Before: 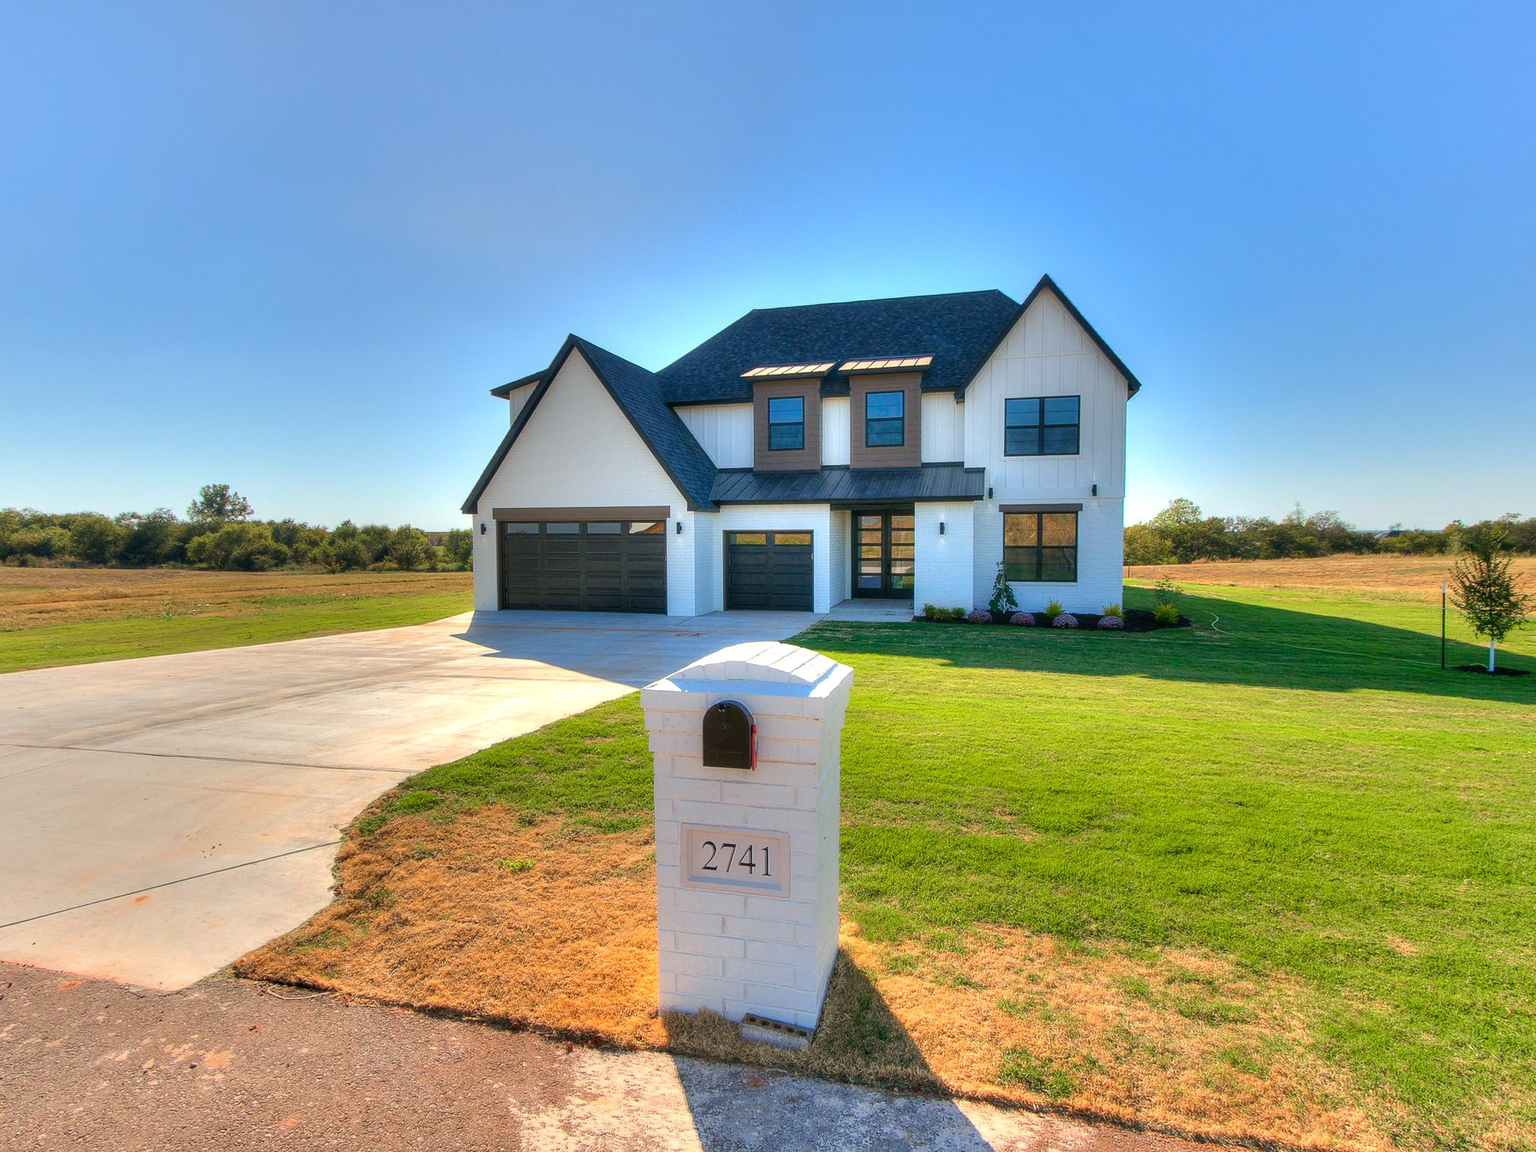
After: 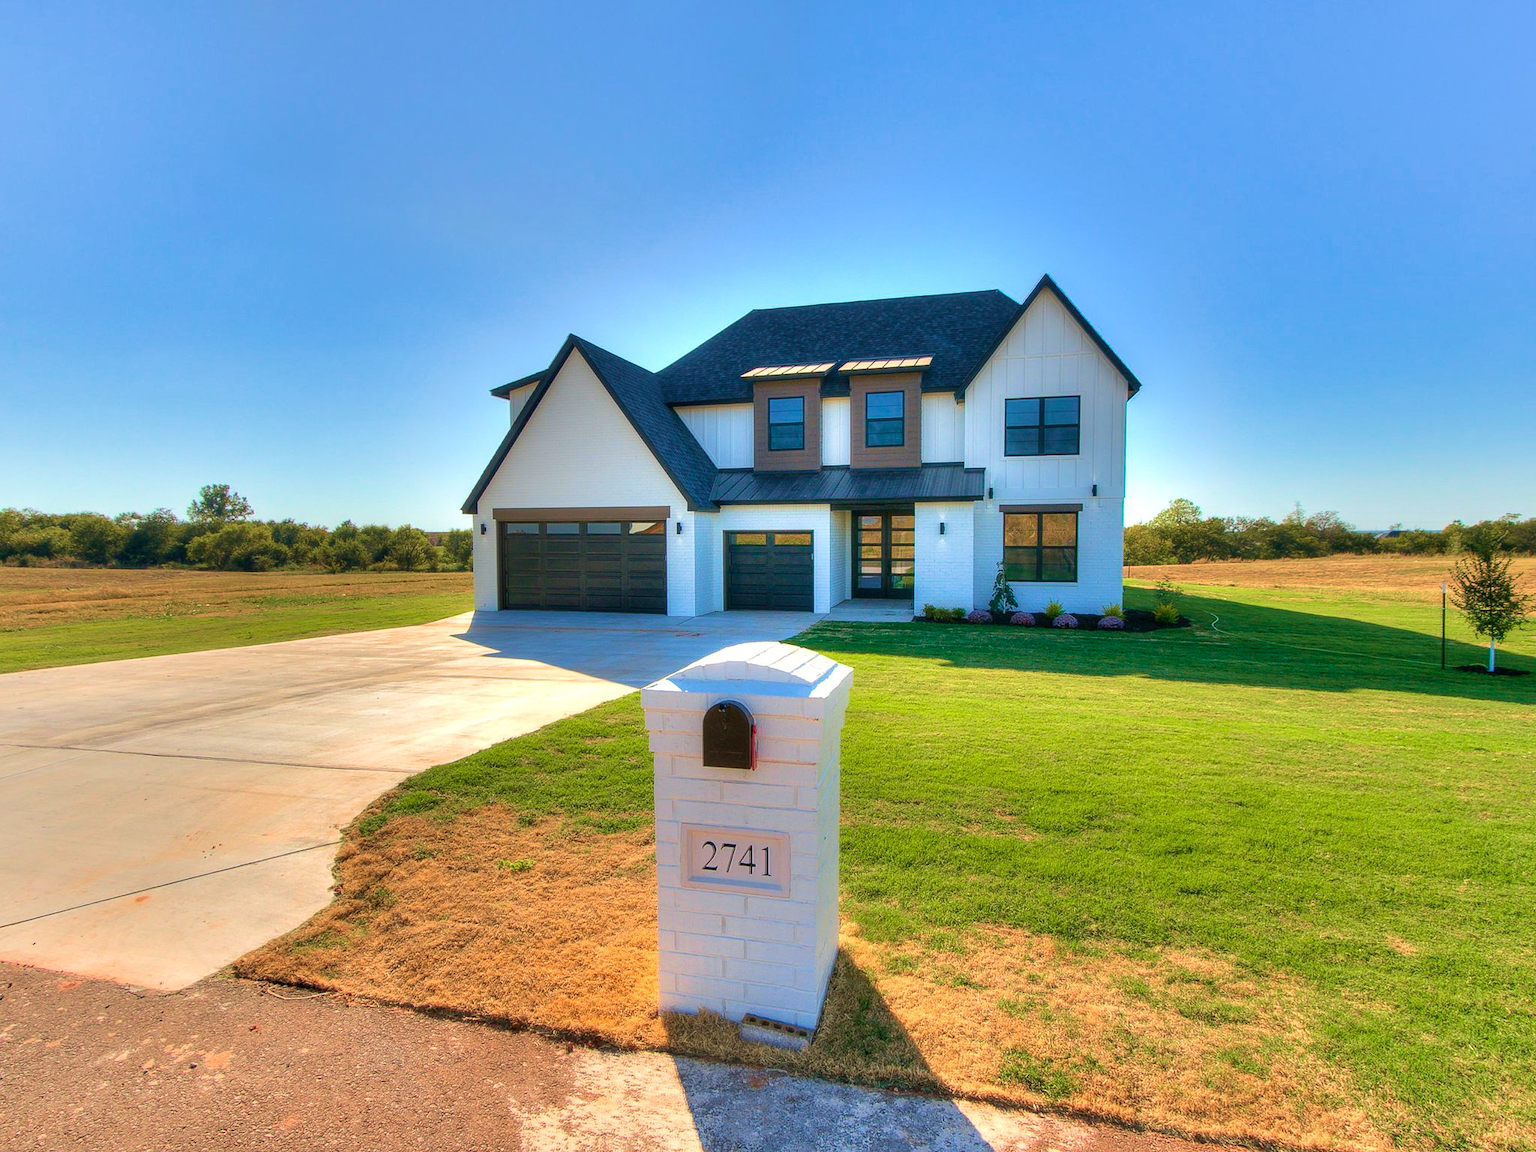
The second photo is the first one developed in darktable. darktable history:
velvia: strength 49.63%
